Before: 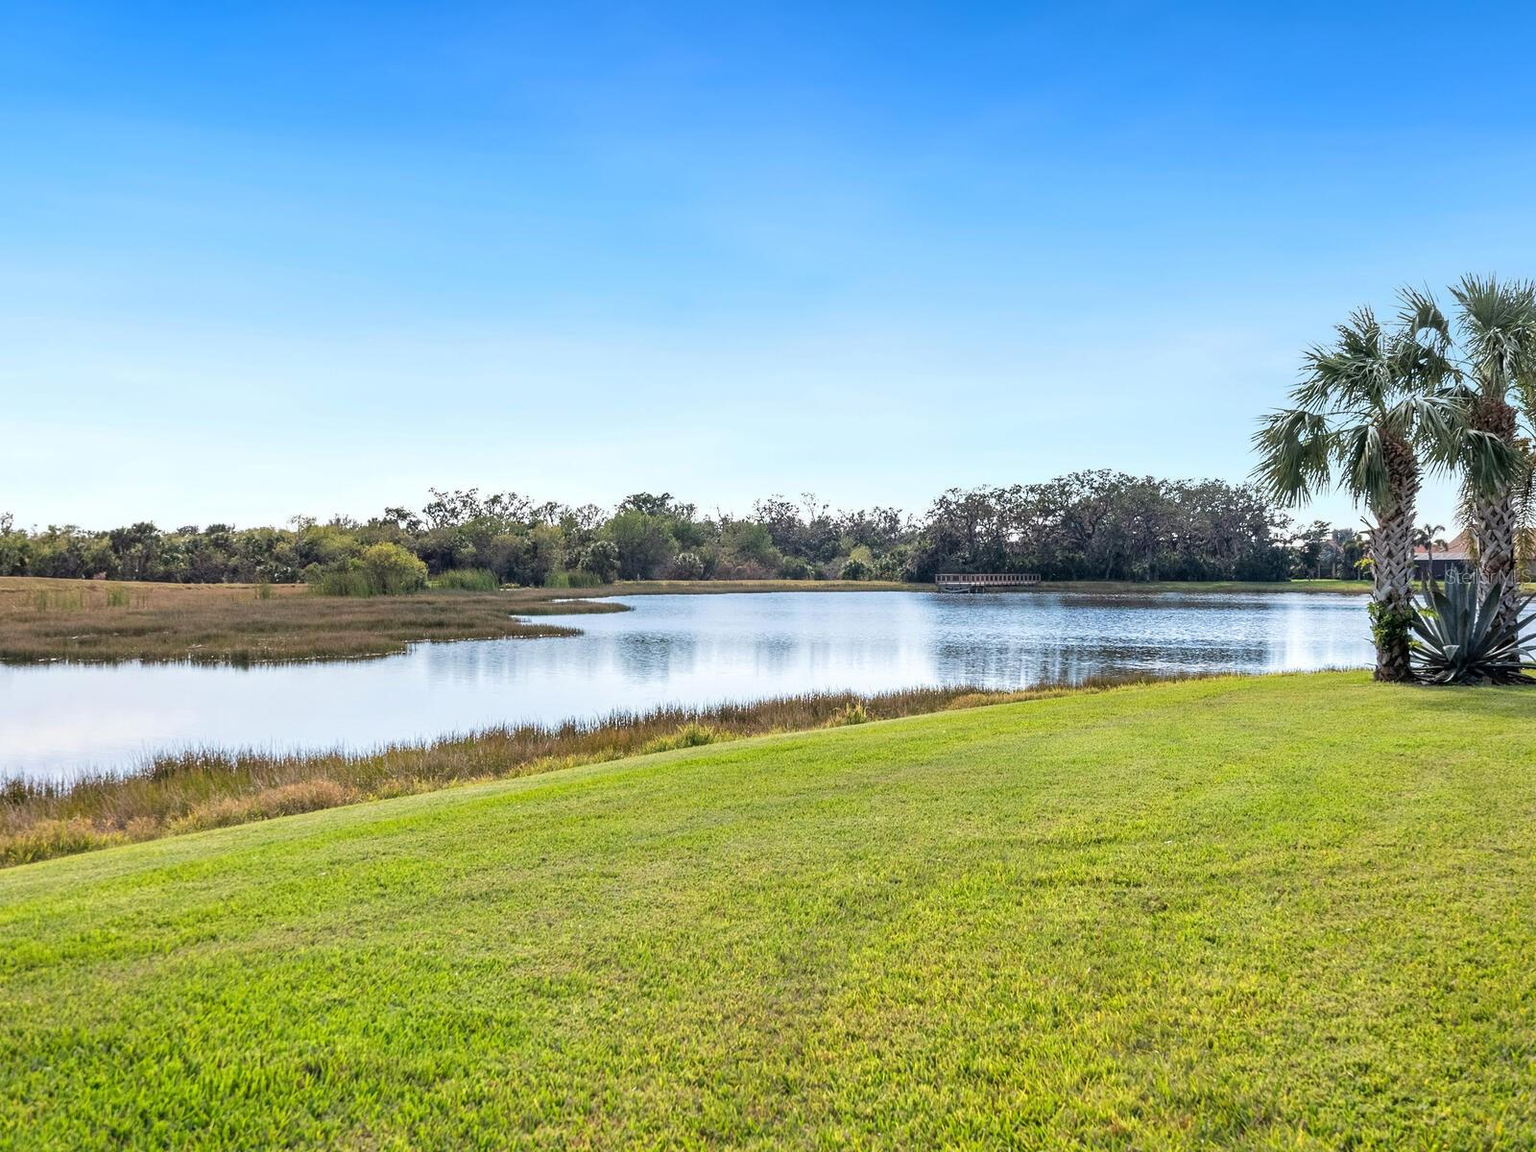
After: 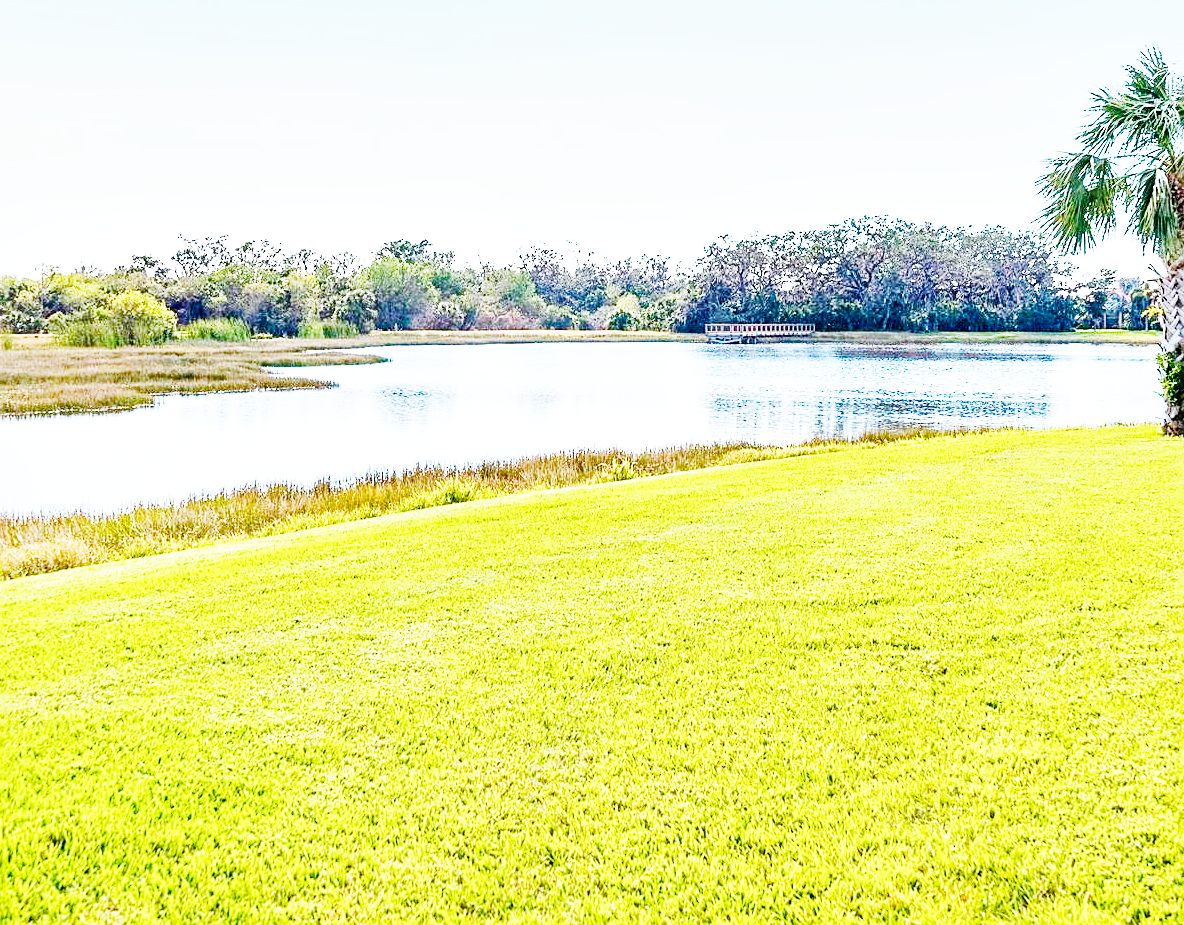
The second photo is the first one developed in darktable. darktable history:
sharpen: on, module defaults
sigmoid: contrast 1.8, skew -0.2, preserve hue 0%, red attenuation 0.1, red rotation 0.035, green attenuation 0.1, green rotation -0.017, blue attenuation 0.15, blue rotation -0.052, base primaries Rec2020
exposure: black level correction 0, exposure 1.9 EV, compensate highlight preservation false
crop: left 16.871%, top 22.857%, right 9.116%
white balance: red 0.983, blue 1.036
local contrast: mode bilateral grid, contrast 25, coarseness 50, detail 123%, midtone range 0.2
color balance rgb: linear chroma grading › shadows 10%, linear chroma grading › highlights 10%, linear chroma grading › global chroma 15%, linear chroma grading › mid-tones 15%, perceptual saturation grading › global saturation 40%, perceptual saturation grading › highlights -25%, perceptual saturation grading › mid-tones 35%, perceptual saturation grading › shadows 35%, perceptual brilliance grading › global brilliance 11.29%, global vibrance 11.29%
